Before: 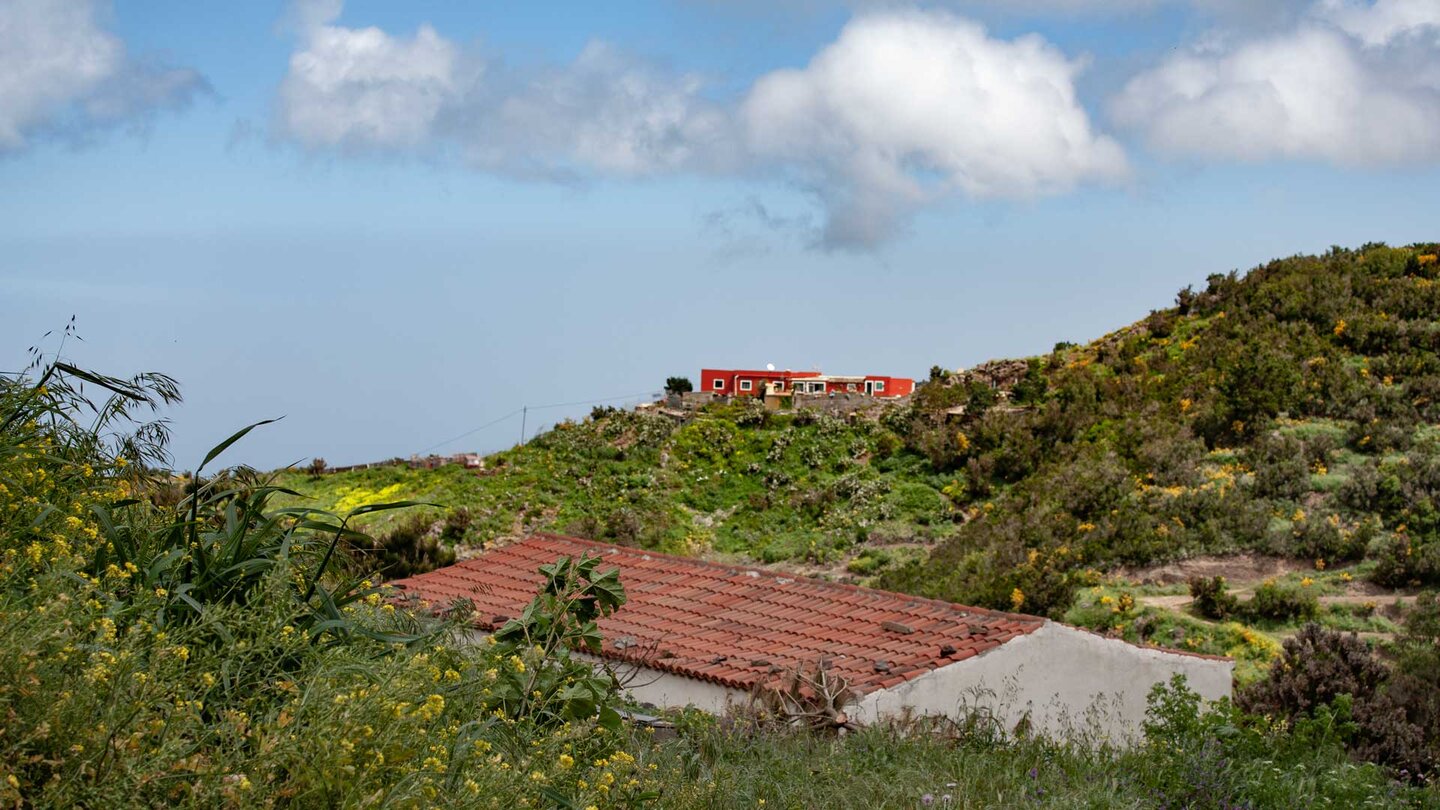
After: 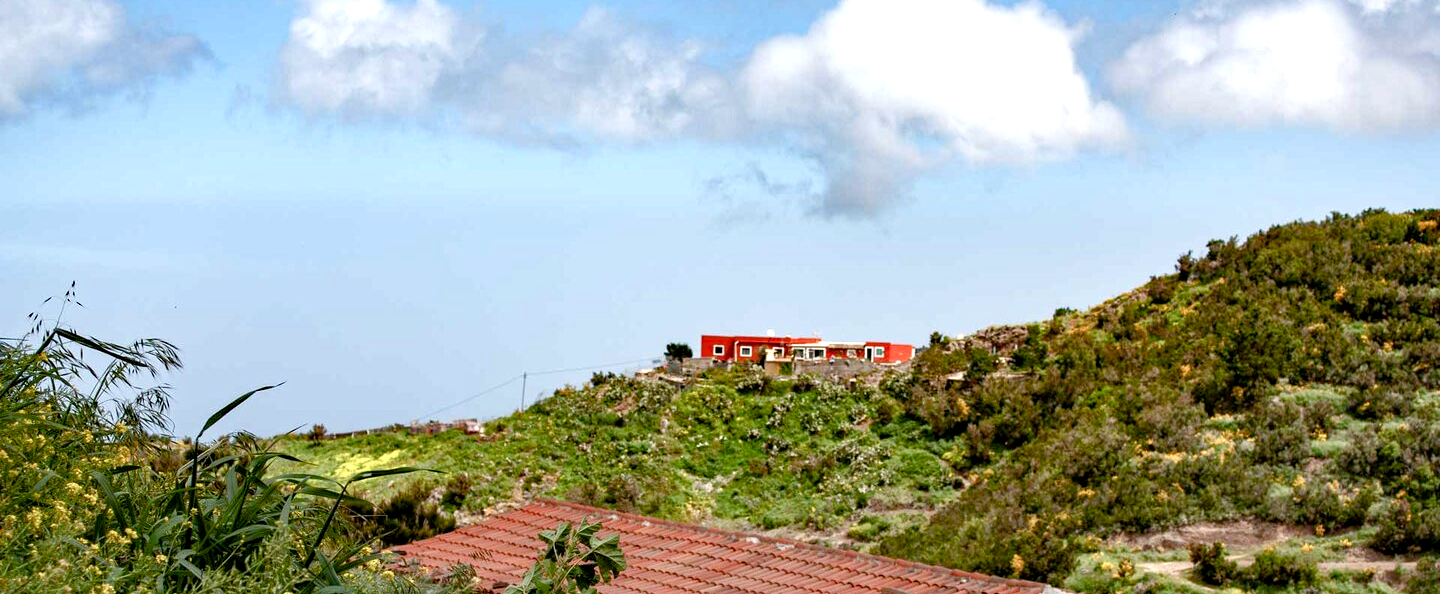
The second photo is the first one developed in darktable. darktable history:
crop: top 4.321%, bottom 21.428%
exposure: black level correction 0, exposure 0.697 EV, compensate exposure bias true, compensate highlight preservation false
color balance rgb: global offset › luminance -0.514%, perceptual saturation grading › global saturation 20%, perceptual saturation grading › highlights -49.157%, perceptual saturation grading › shadows 25.911%
haze removal: compatibility mode true, adaptive false
